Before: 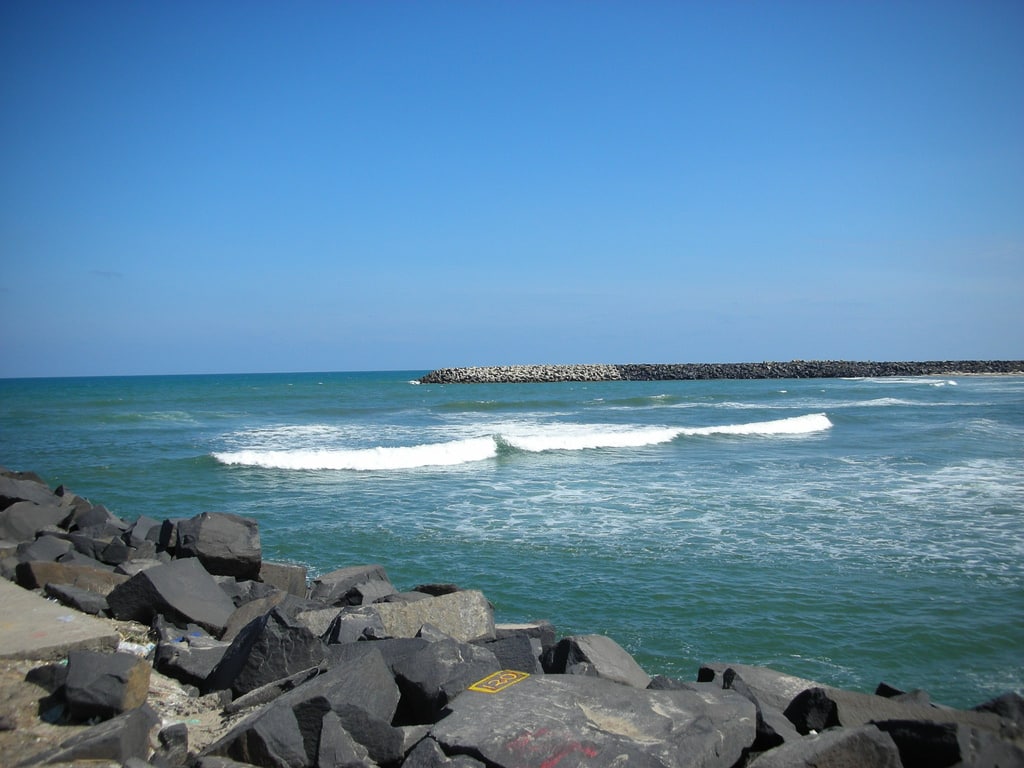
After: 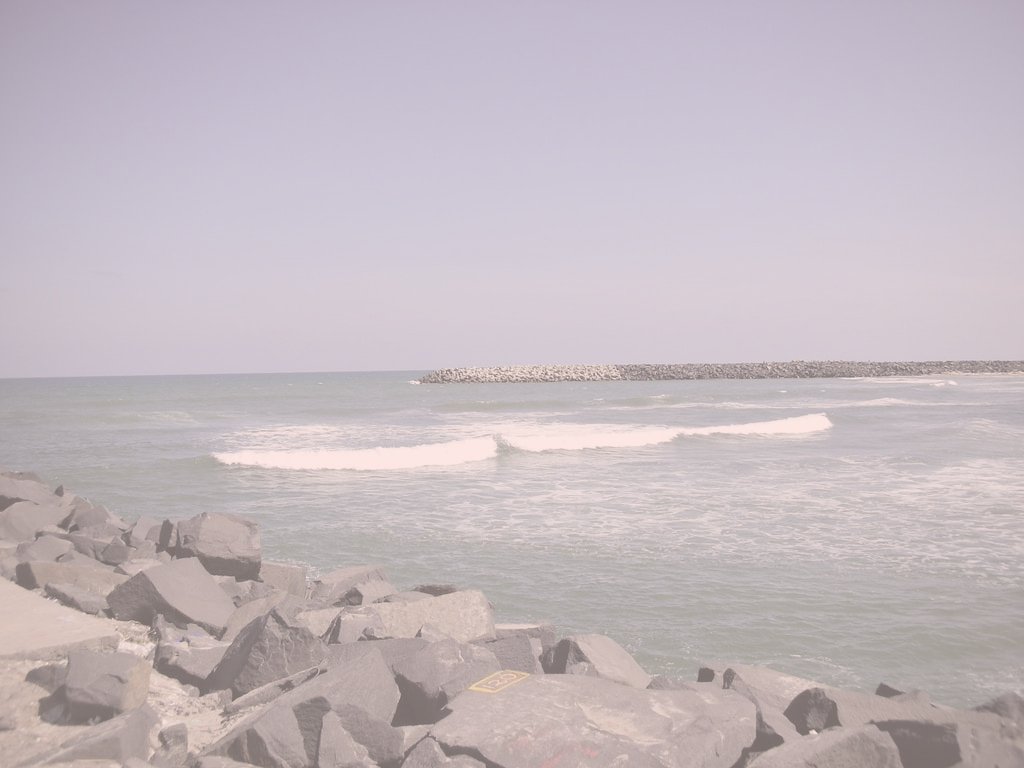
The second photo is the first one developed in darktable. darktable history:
velvia: strength 16.49%
contrast brightness saturation: contrast -0.312, brightness 0.751, saturation -0.769
color correction: highlights a* 6.88, highlights b* 4.36
